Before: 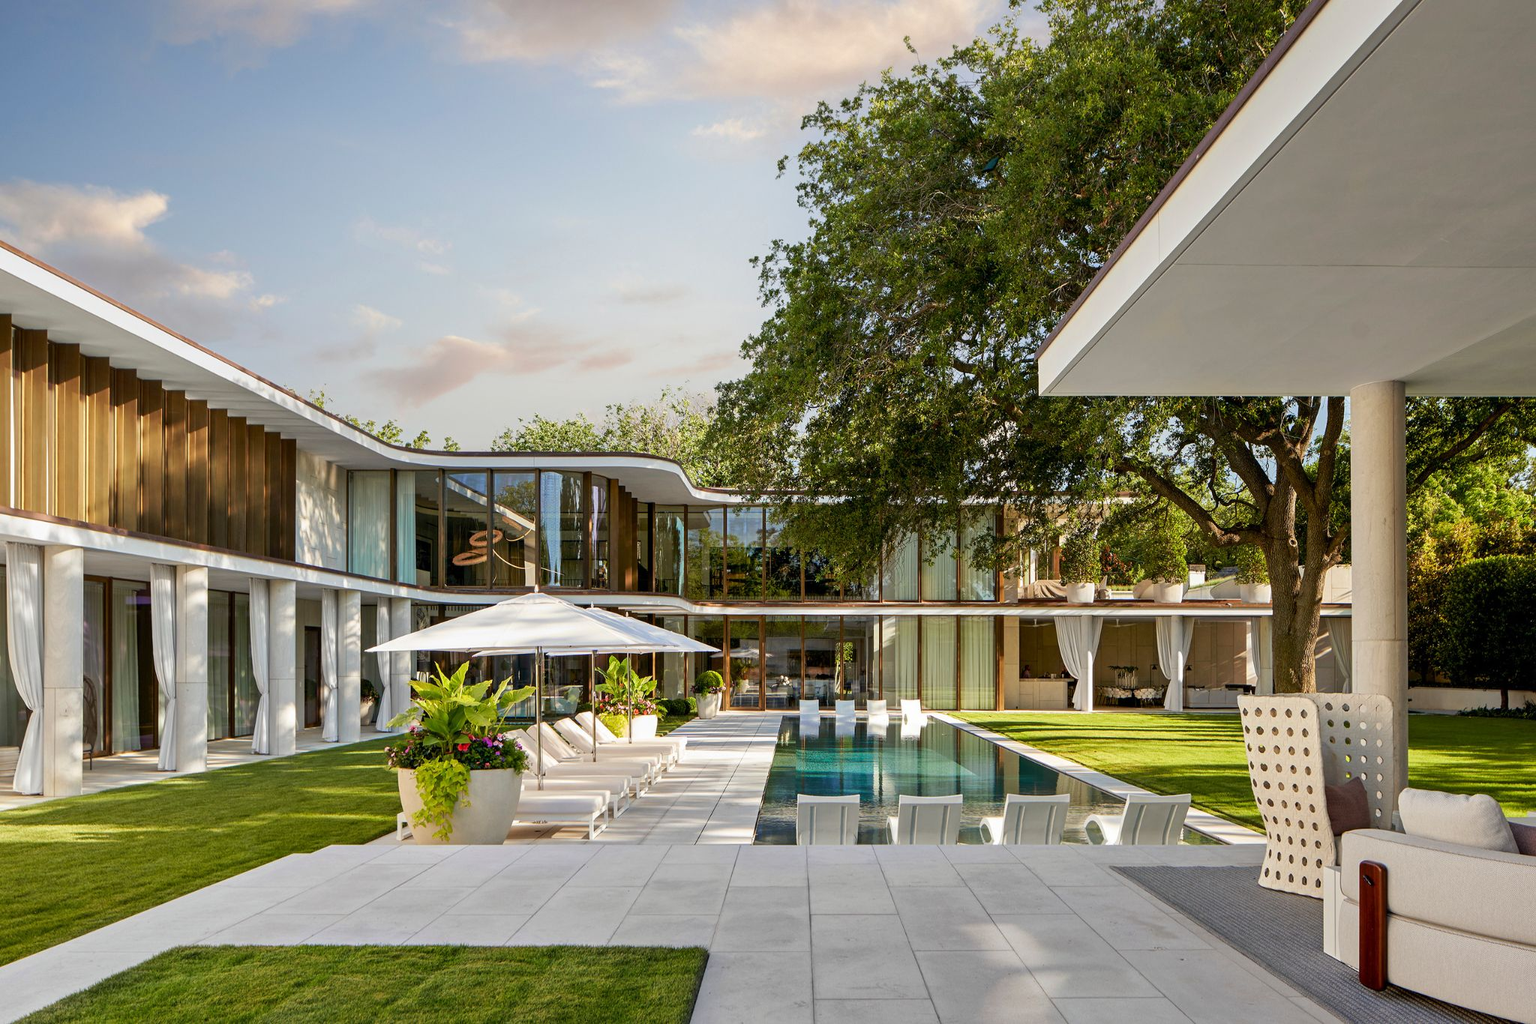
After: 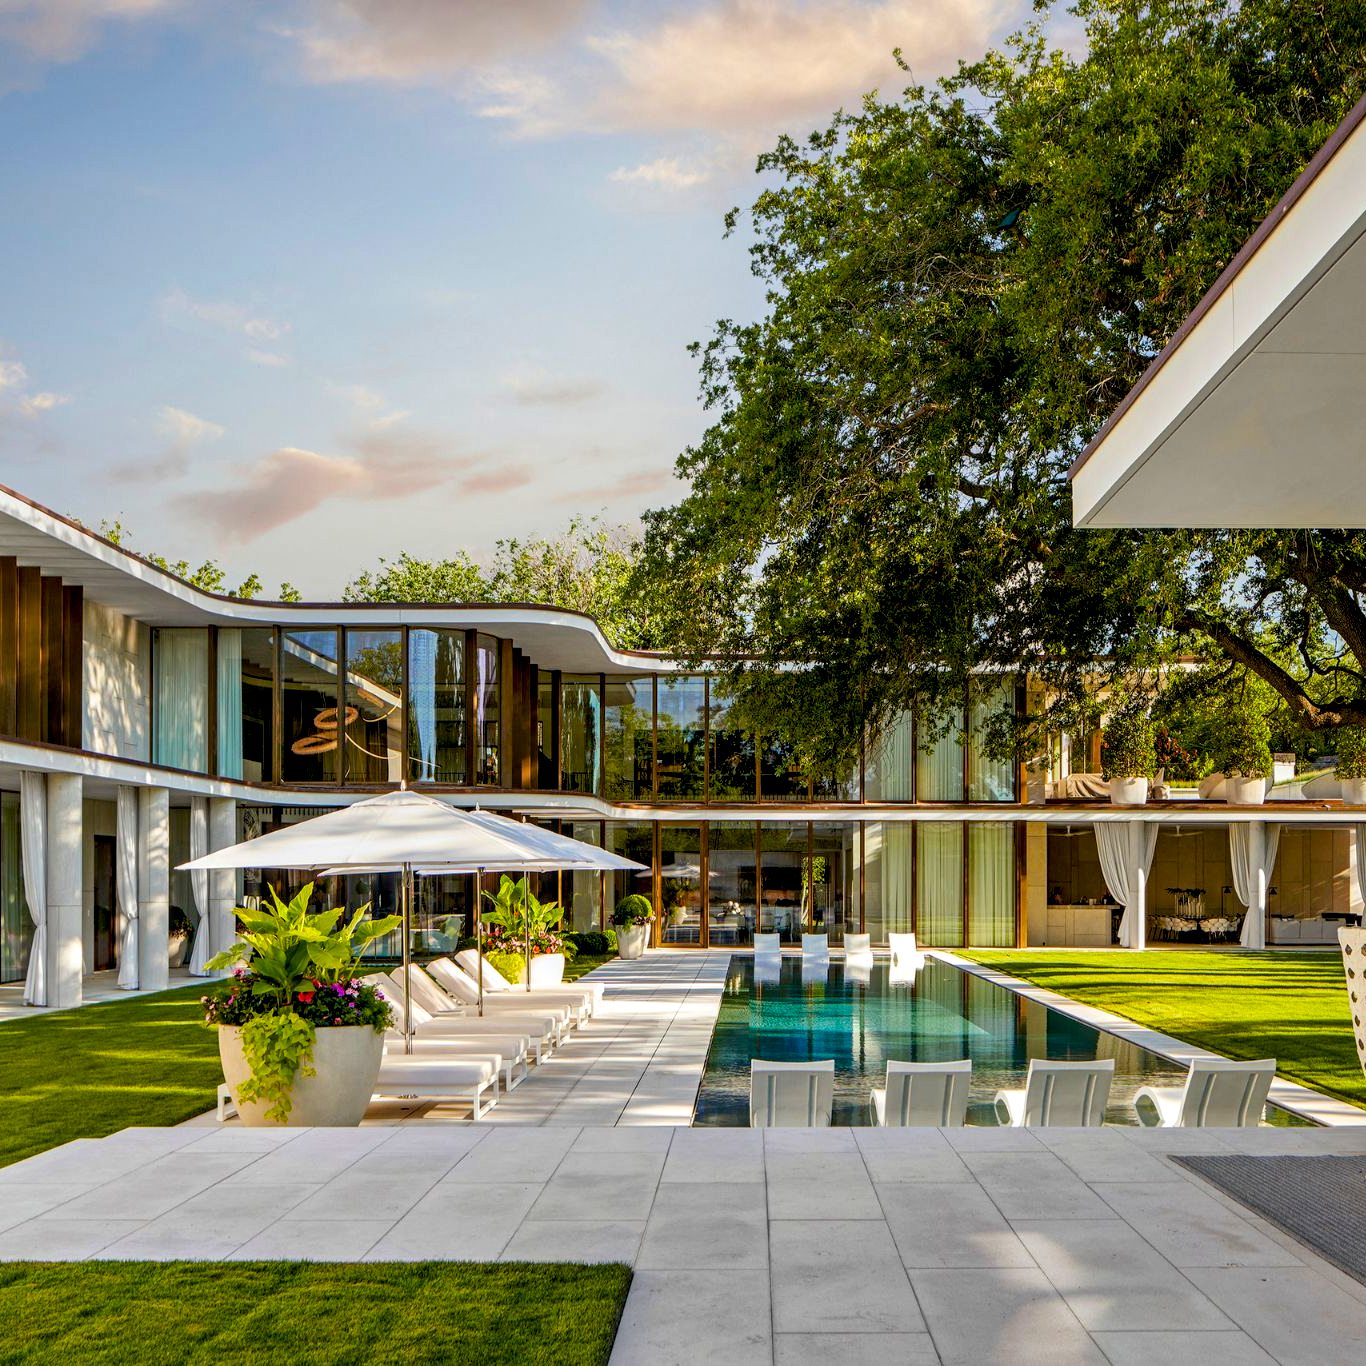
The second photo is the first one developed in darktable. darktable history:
crop and rotate: left 15.251%, right 18.003%
color balance rgb: global offset › luminance -0.866%, perceptual saturation grading › global saturation 25.012%, global vibrance 20%
local contrast: detail 130%
